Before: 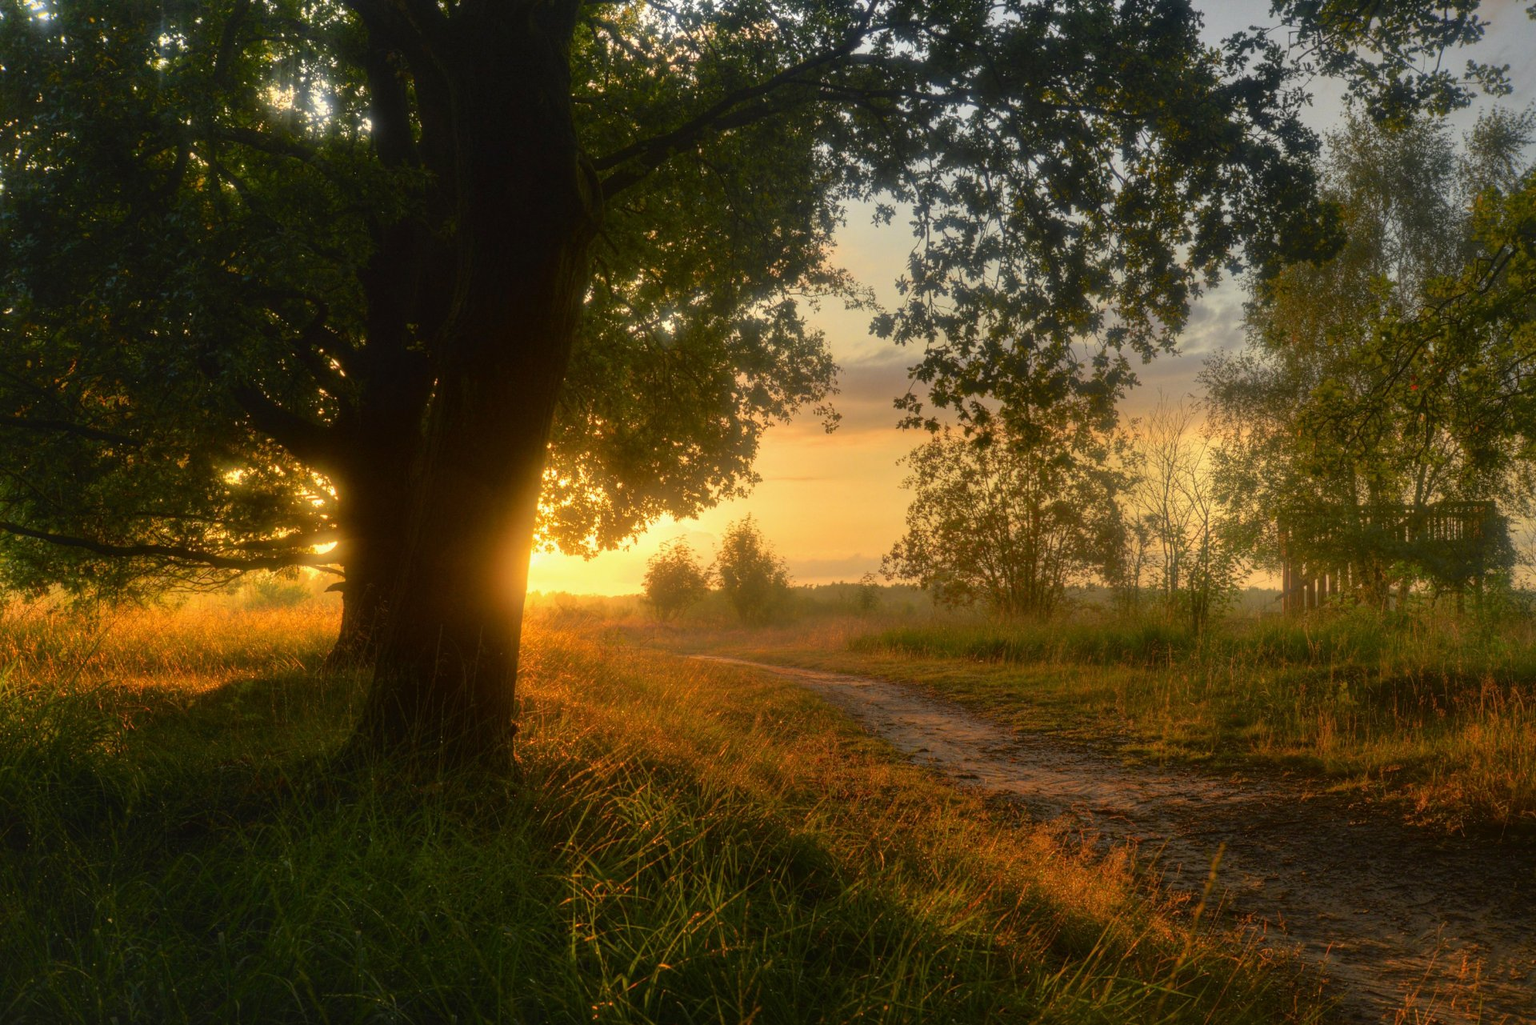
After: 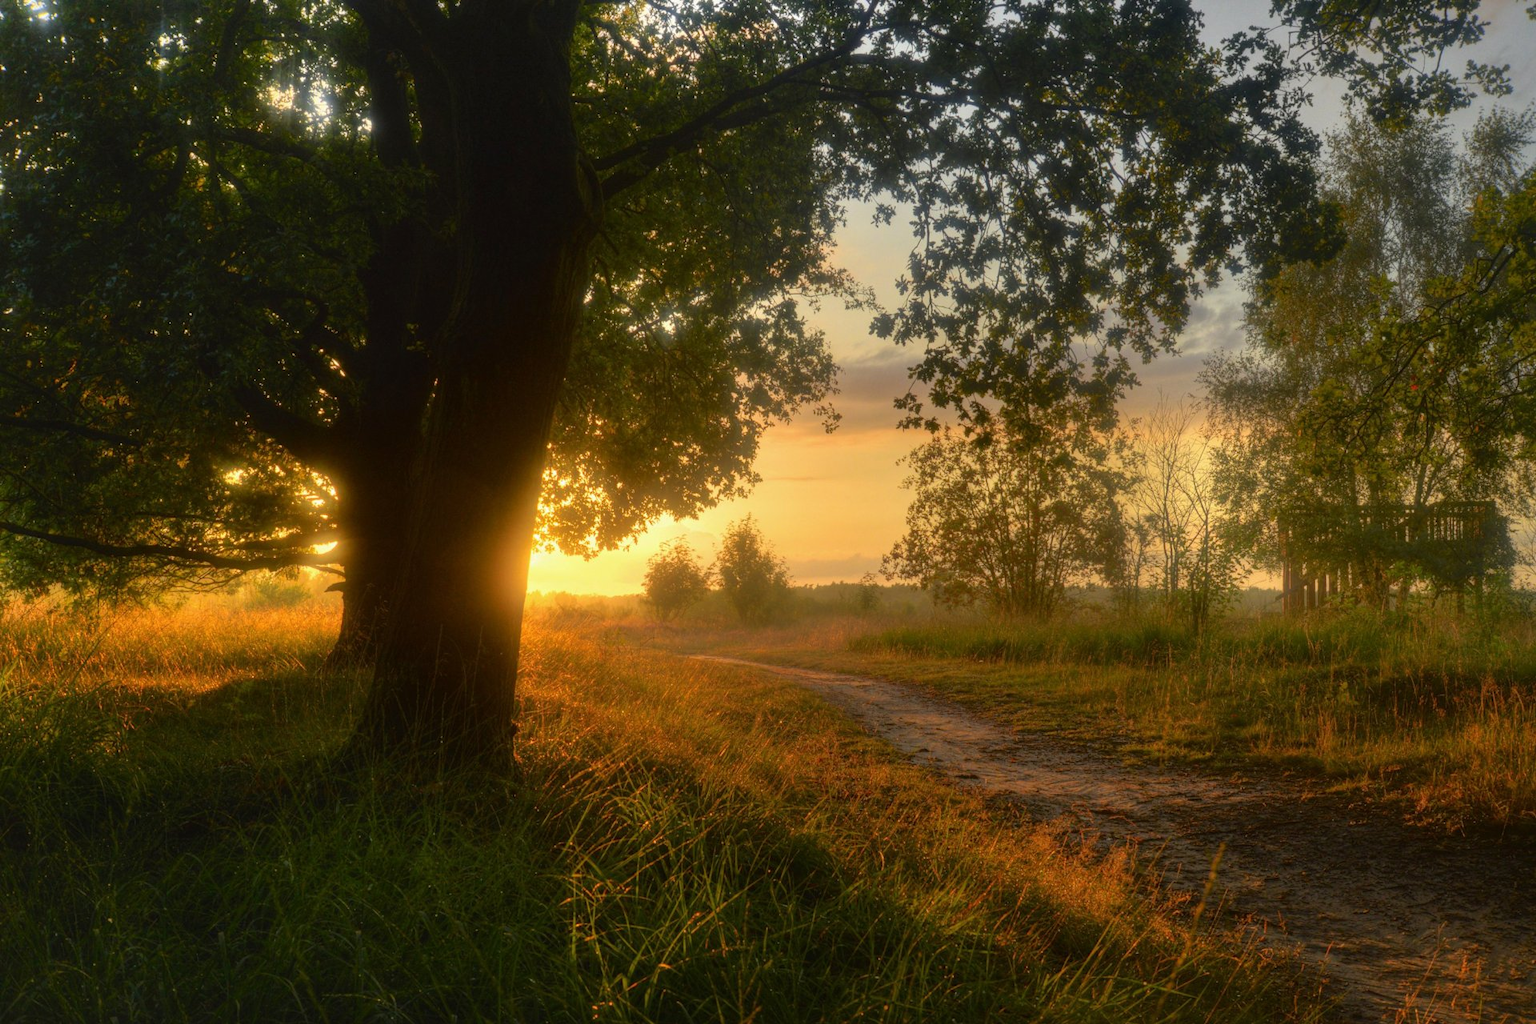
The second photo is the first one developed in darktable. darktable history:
color calibration: illuminant same as pipeline (D50), adaptation XYZ, x 0.346, y 0.359, temperature 5018.8 K
